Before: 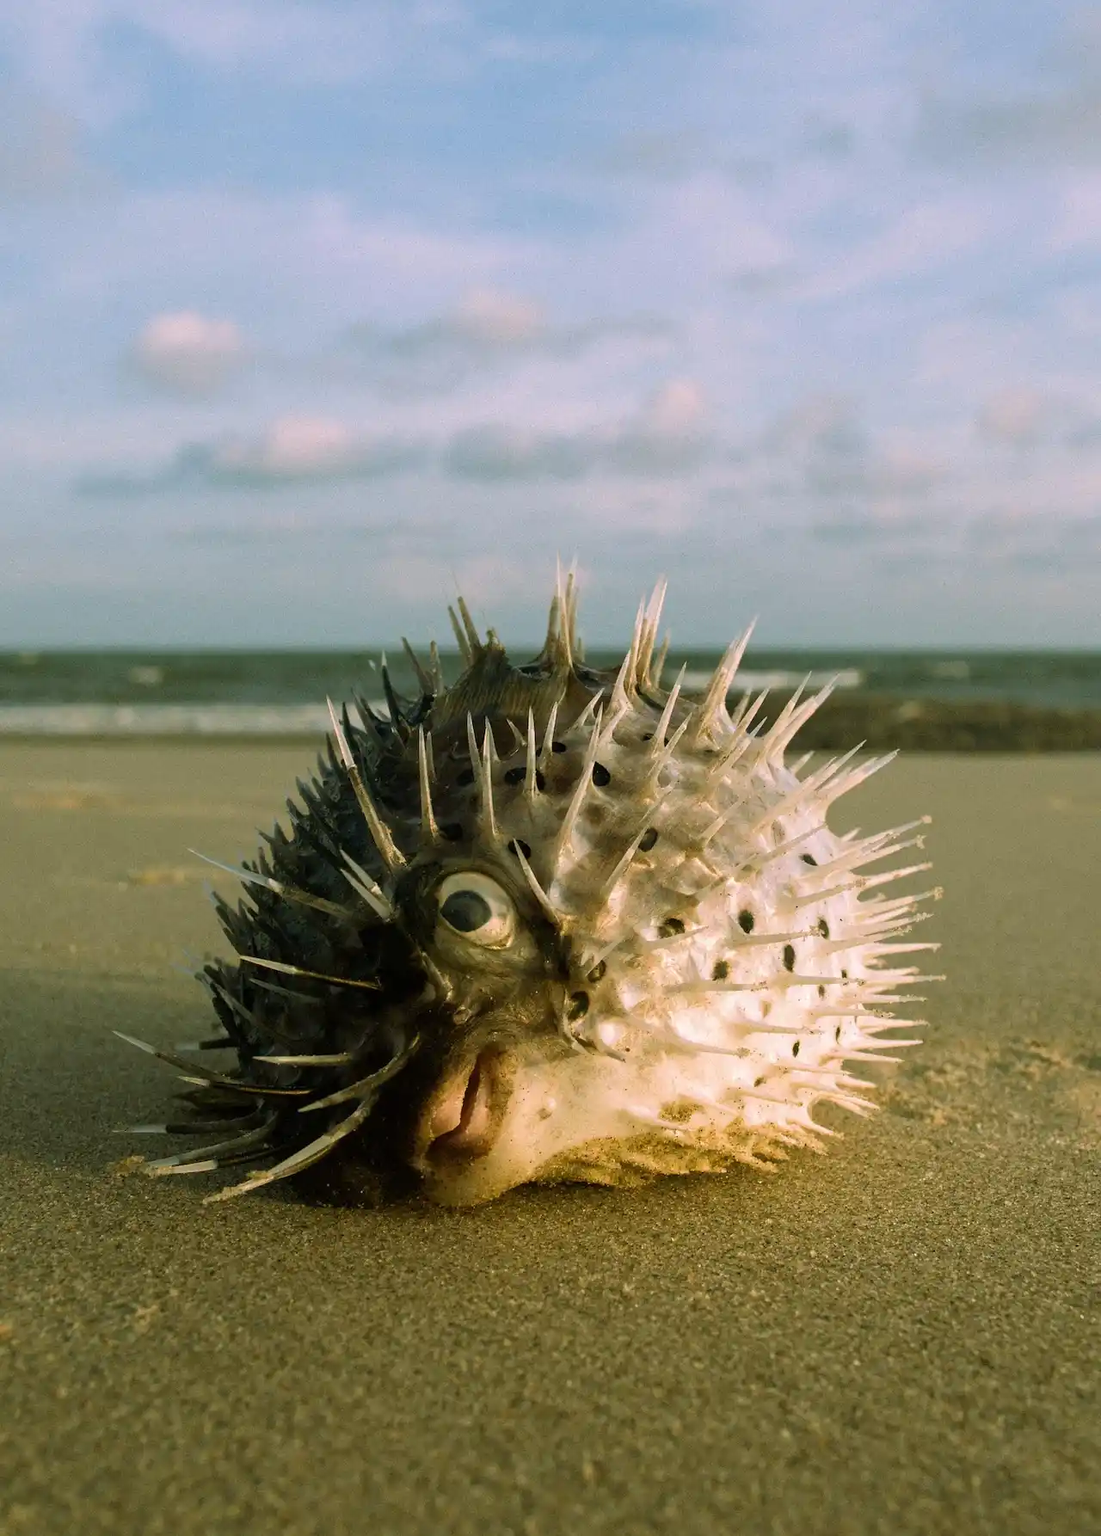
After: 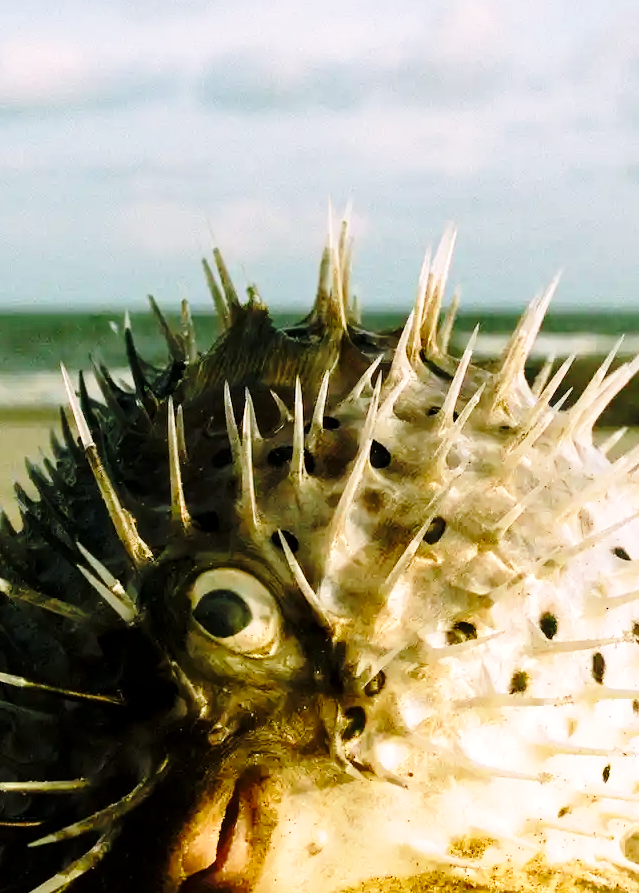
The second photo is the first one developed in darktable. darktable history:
crop: left 25%, top 25%, right 25%, bottom 25%
local contrast: highlights 100%, shadows 100%, detail 120%, midtone range 0.2
base curve: curves: ch0 [(0, 0) (0.04, 0.03) (0.133, 0.232) (0.448, 0.748) (0.843, 0.968) (1, 1)], preserve colors none
